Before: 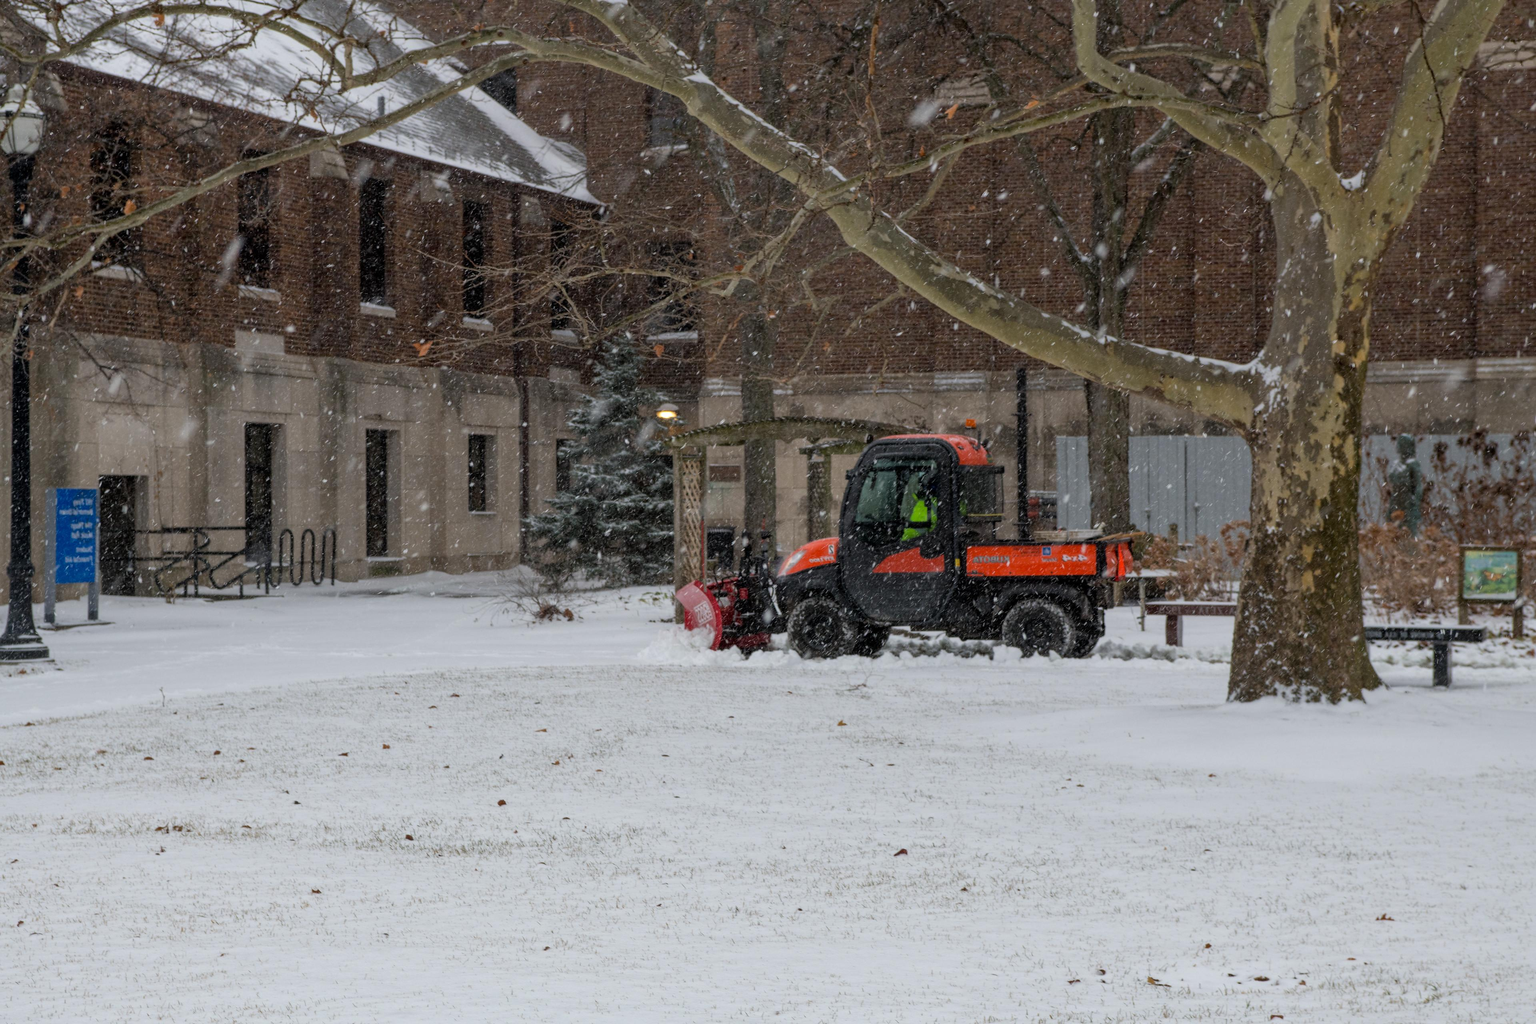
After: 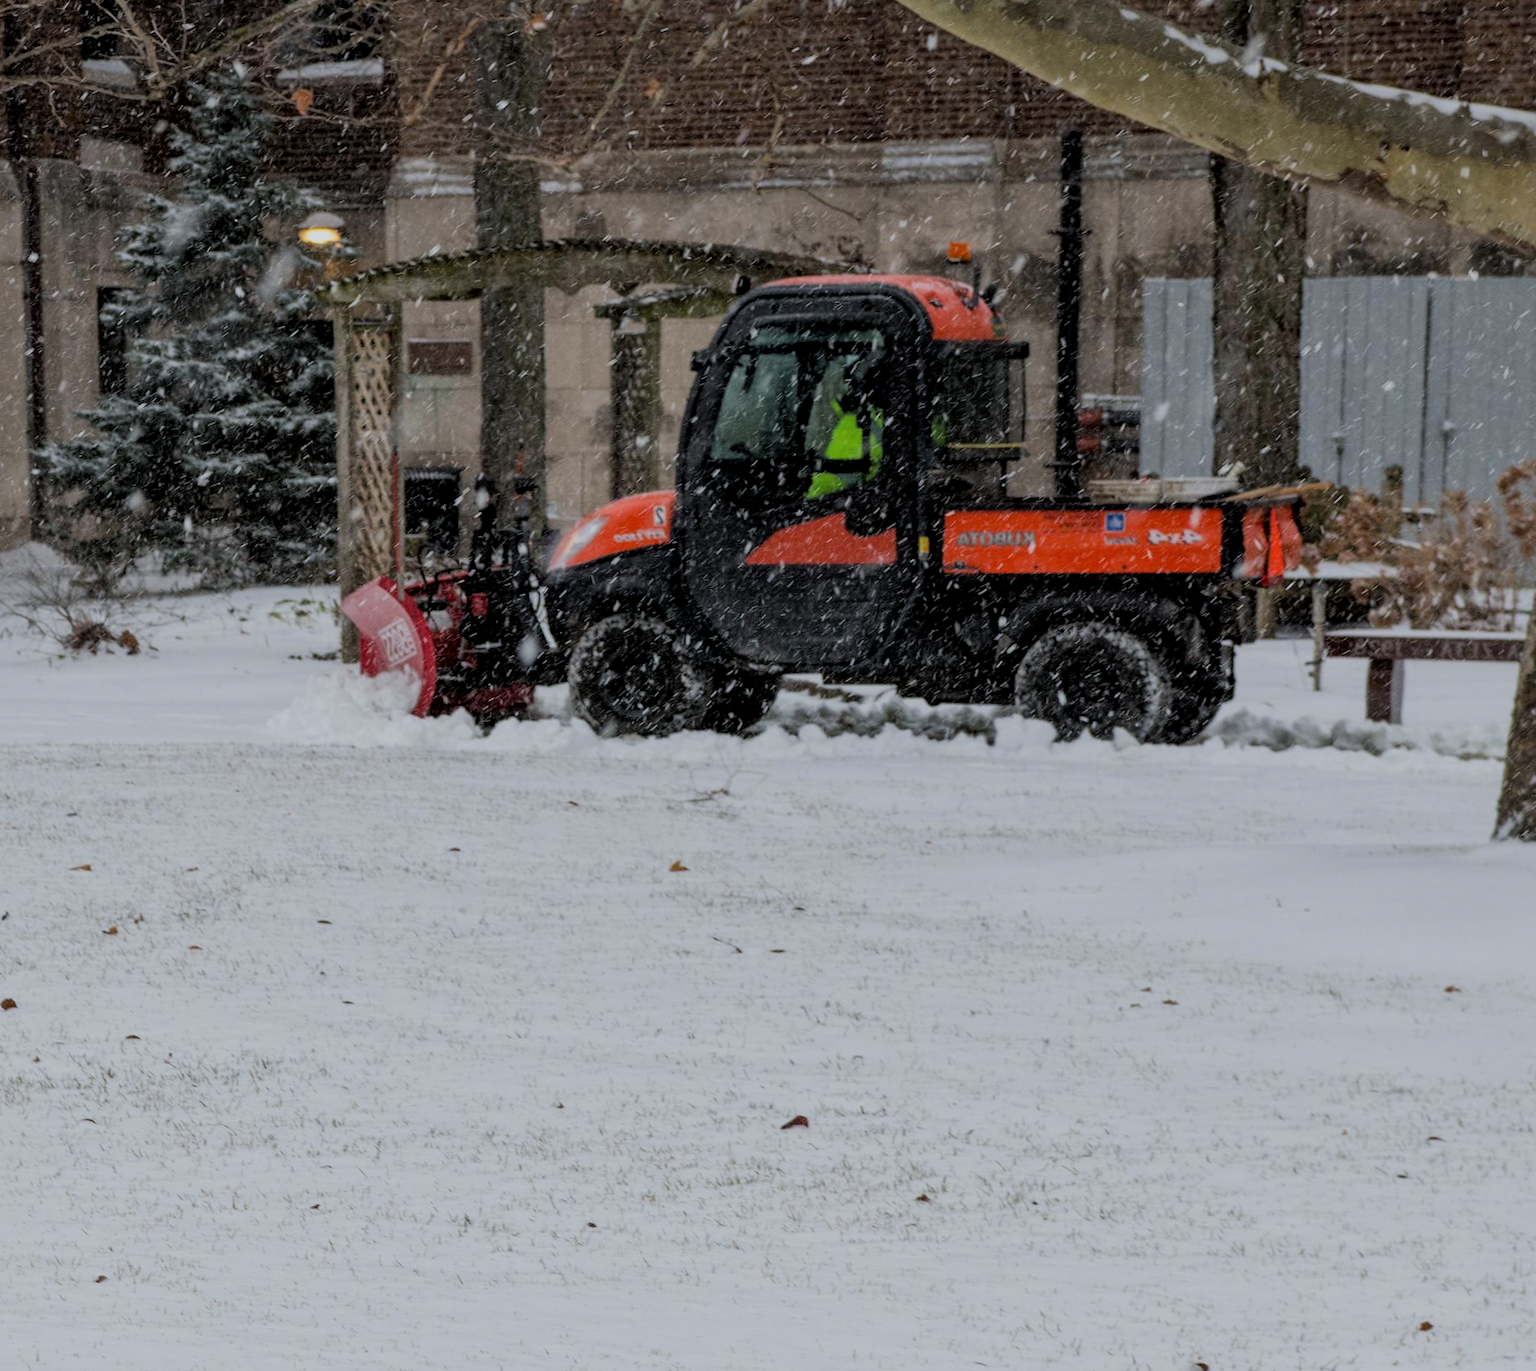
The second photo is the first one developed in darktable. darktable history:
local contrast: mode bilateral grid, contrast 20, coarseness 50, detail 120%, midtone range 0.2
white balance: red 0.988, blue 1.017
crop and rotate: left 29.237%, top 31.152%, right 19.807%
filmic rgb: black relative exposure -7.65 EV, white relative exposure 4.56 EV, hardness 3.61
rotate and perspective: rotation 0.062°, lens shift (vertical) 0.115, lens shift (horizontal) -0.133, crop left 0.047, crop right 0.94, crop top 0.061, crop bottom 0.94
